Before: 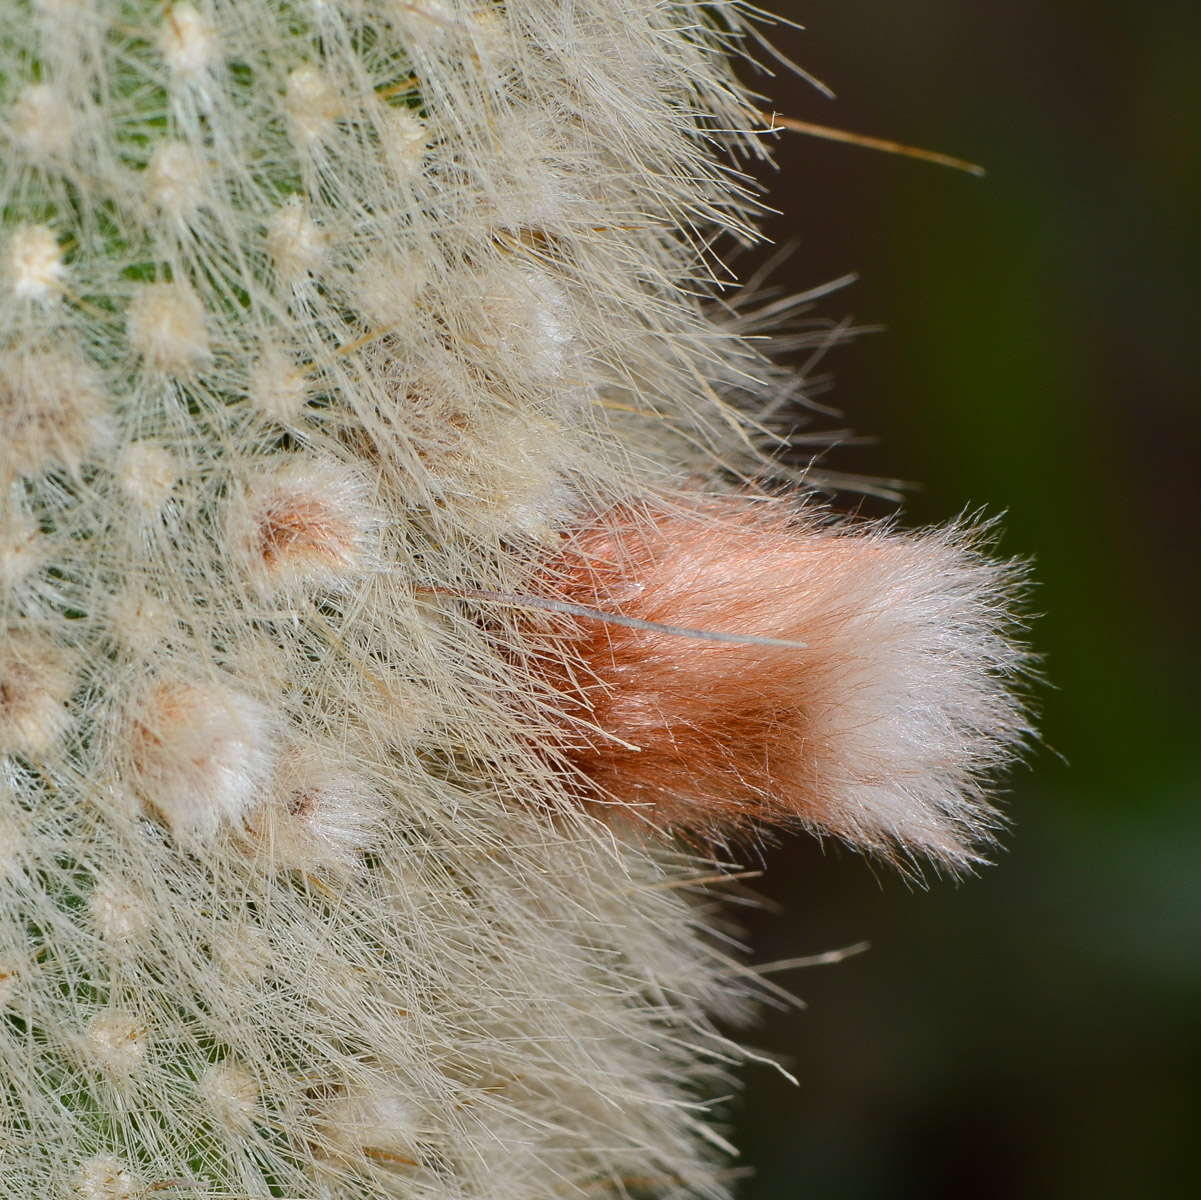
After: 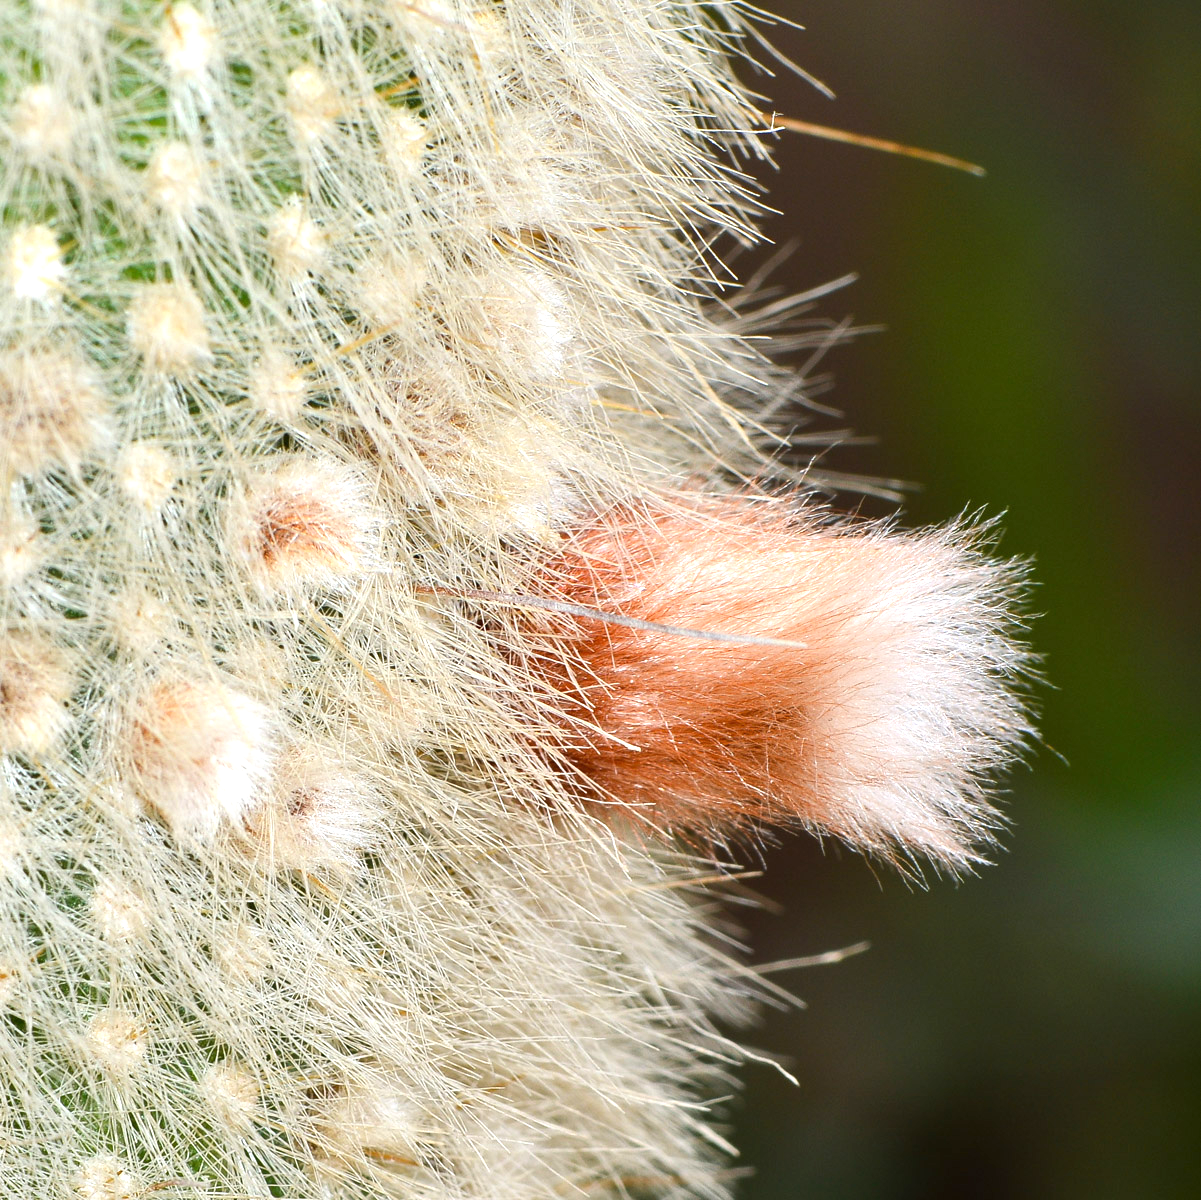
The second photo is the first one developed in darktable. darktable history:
exposure: exposure 0.951 EV, compensate exposure bias true, compensate highlight preservation false
